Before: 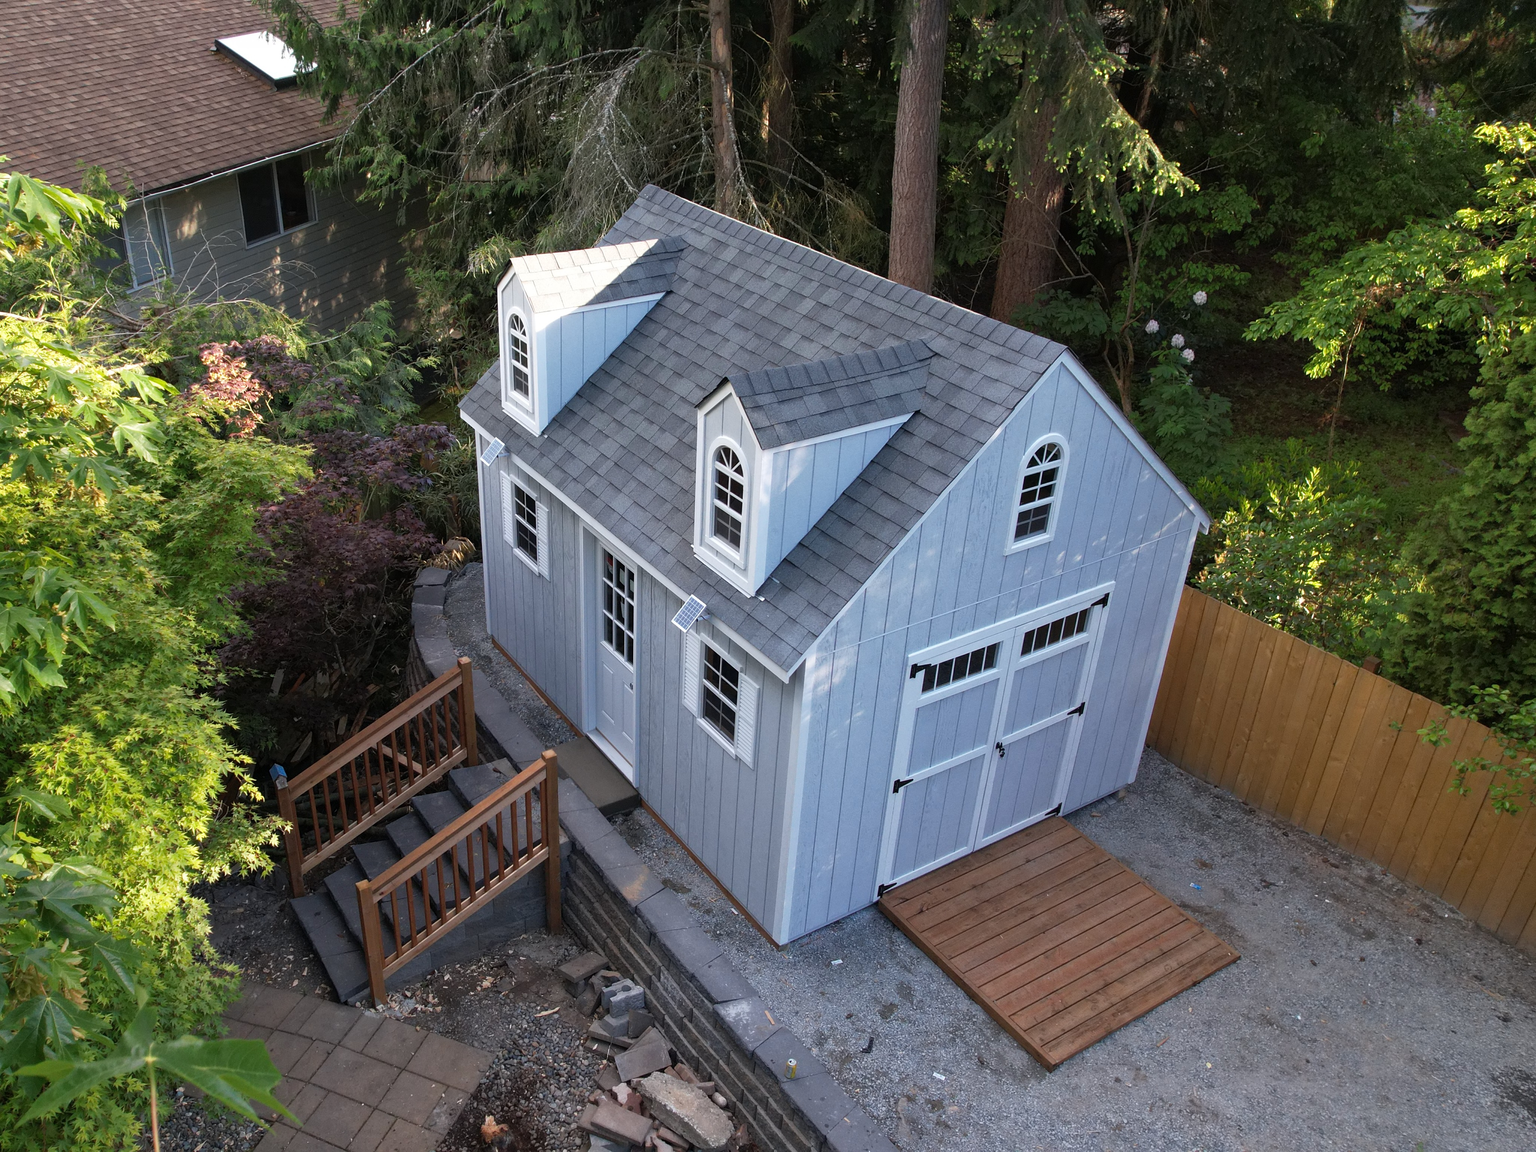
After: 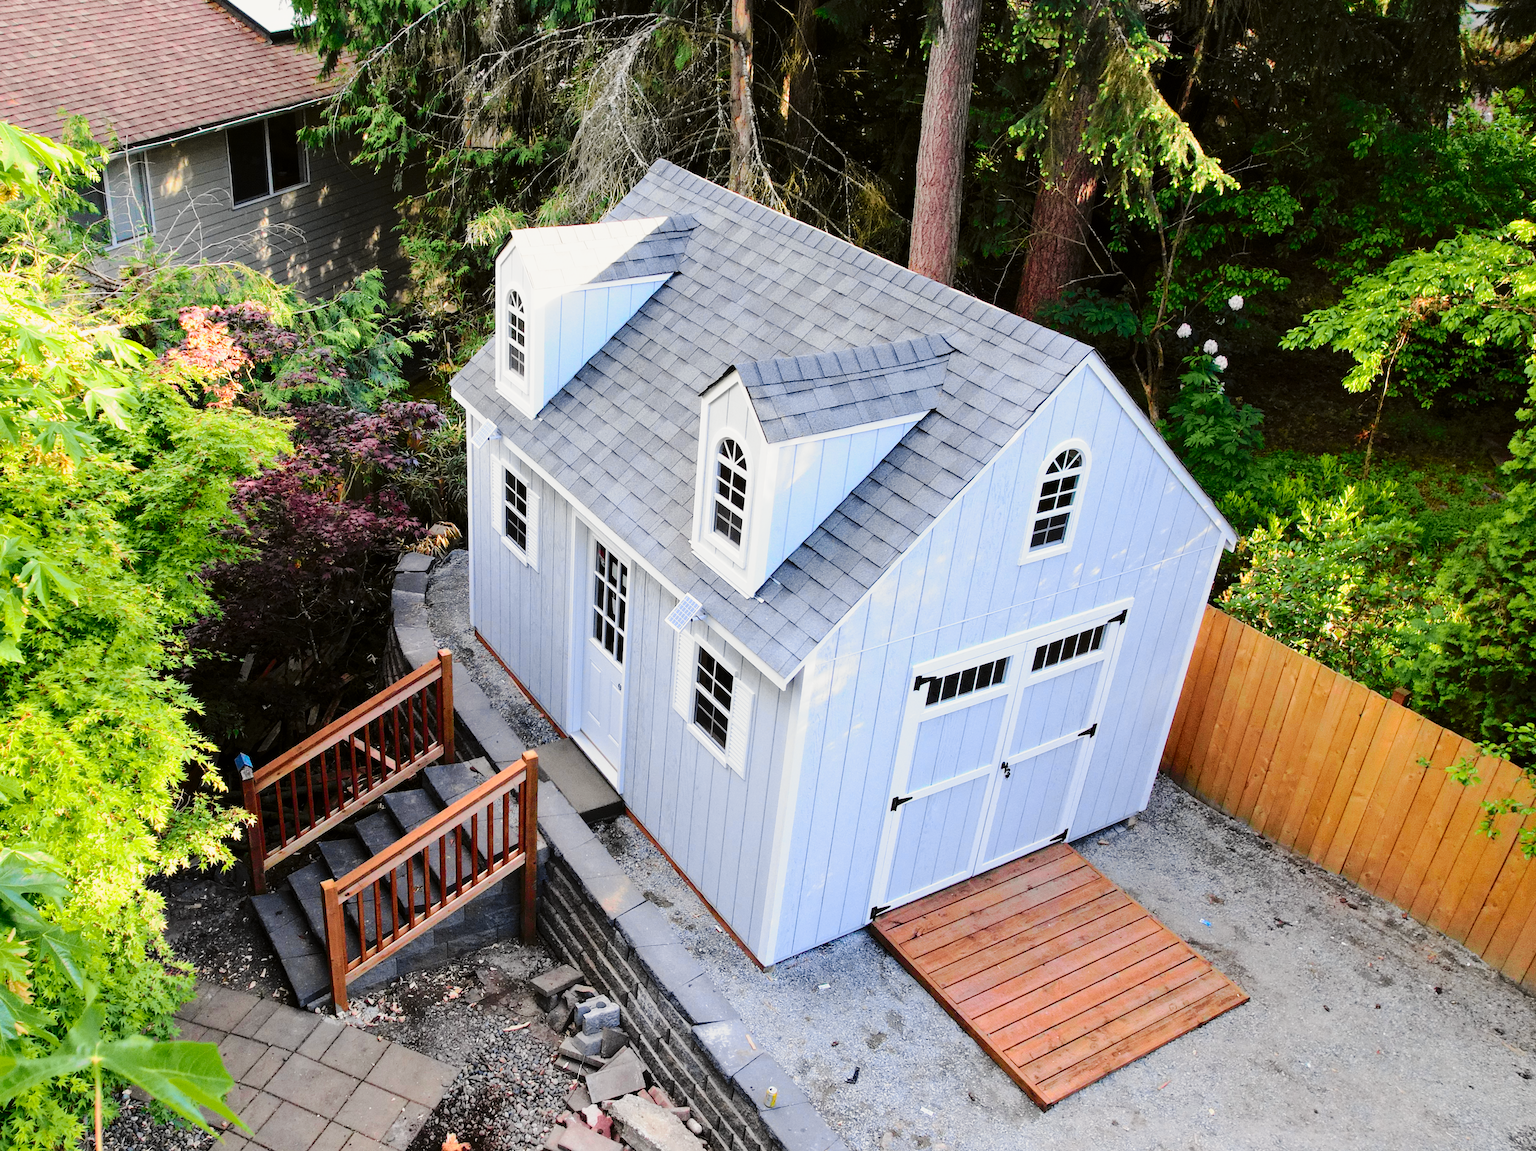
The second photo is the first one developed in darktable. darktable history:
crop and rotate: angle -2.38°
tone equalizer: on, module defaults
base curve: curves: ch0 [(0, 0) (0.028, 0.03) (0.121, 0.232) (0.46, 0.748) (0.859, 0.968) (1, 1)], preserve colors none
contrast brightness saturation: contrast 0.04, saturation 0.07
tone curve: curves: ch0 [(0.014, 0) (0.13, 0.09) (0.227, 0.211) (0.33, 0.395) (0.494, 0.615) (0.662, 0.76) (0.795, 0.846) (1, 0.969)]; ch1 [(0, 0) (0.366, 0.367) (0.447, 0.416) (0.473, 0.484) (0.504, 0.502) (0.525, 0.518) (0.564, 0.601) (0.634, 0.66) (0.746, 0.804) (1, 1)]; ch2 [(0, 0) (0.333, 0.346) (0.375, 0.375) (0.424, 0.43) (0.476, 0.498) (0.496, 0.505) (0.517, 0.522) (0.548, 0.548) (0.579, 0.618) (0.651, 0.674) (0.688, 0.728) (1, 1)], color space Lab, independent channels, preserve colors none
